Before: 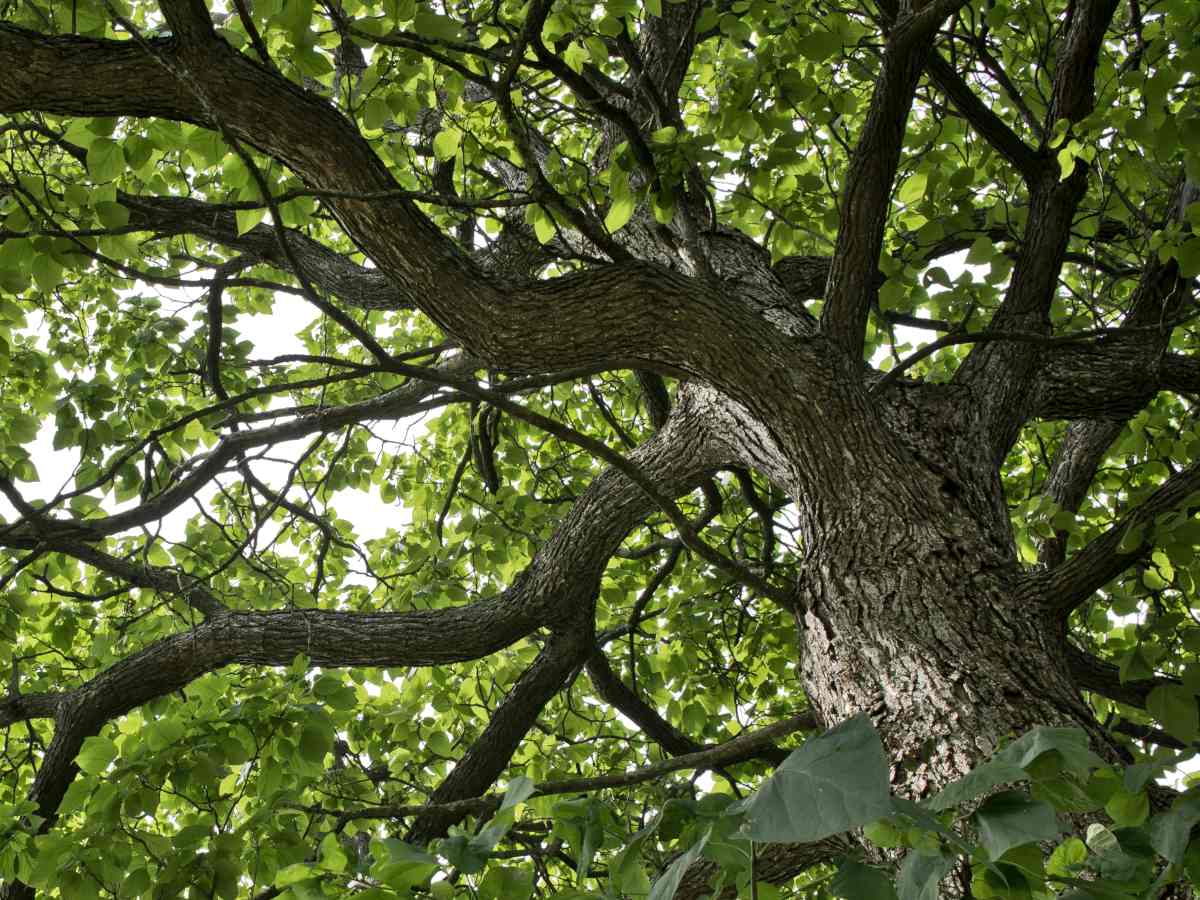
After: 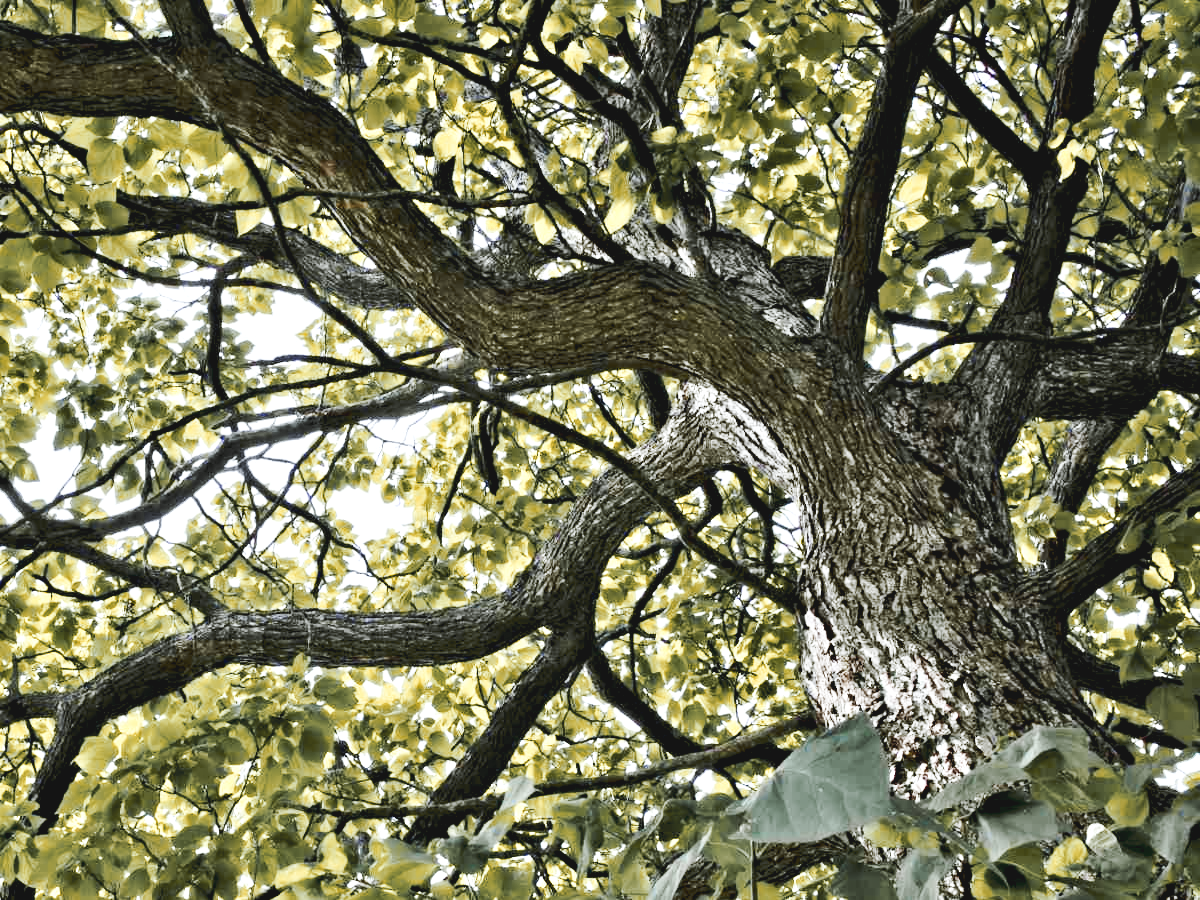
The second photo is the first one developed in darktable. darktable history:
contrast equalizer: y [[0.511, 0.558, 0.631, 0.632, 0.559, 0.512], [0.5 ×6], [0.5 ×6], [0 ×6], [0 ×6]]
base curve: curves: ch0 [(0, 0.007) (0.028, 0.063) (0.121, 0.311) (0.46, 0.743) (0.859, 0.957) (1, 1)], preserve colors none
exposure: compensate highlight preservation false
color zones: curves: ch1 [(0.263, 0.53) (0.376, 0.287) (0.487, 0.512) (0.748, 0.547) (1, 0.513)]; ch2 [(0.262, 0.45) (0.751, 0.477)], mix 31.98%
white balance: red 0.954, blue 1.079
tone curve: curves: ch0 [(0, 0) (0.003, 0.003) (0.011, 0.011) (0.025, 0.025) (0.044, 0.045) (0.069, 0.07) (0.1, 0.1) (0.136, 0.137) (0.177, 0.179) (0.224, 0.226) (0.277, 0.279) (0.335, 0.338) (0.399, 0.402) (0.468, 0.472) (0.543, 0.547) (0.623, 0.628) (0.709, 0.715) (0.801, 0.807) (0.898, 0.902) (1, 1)], preserve colors none
